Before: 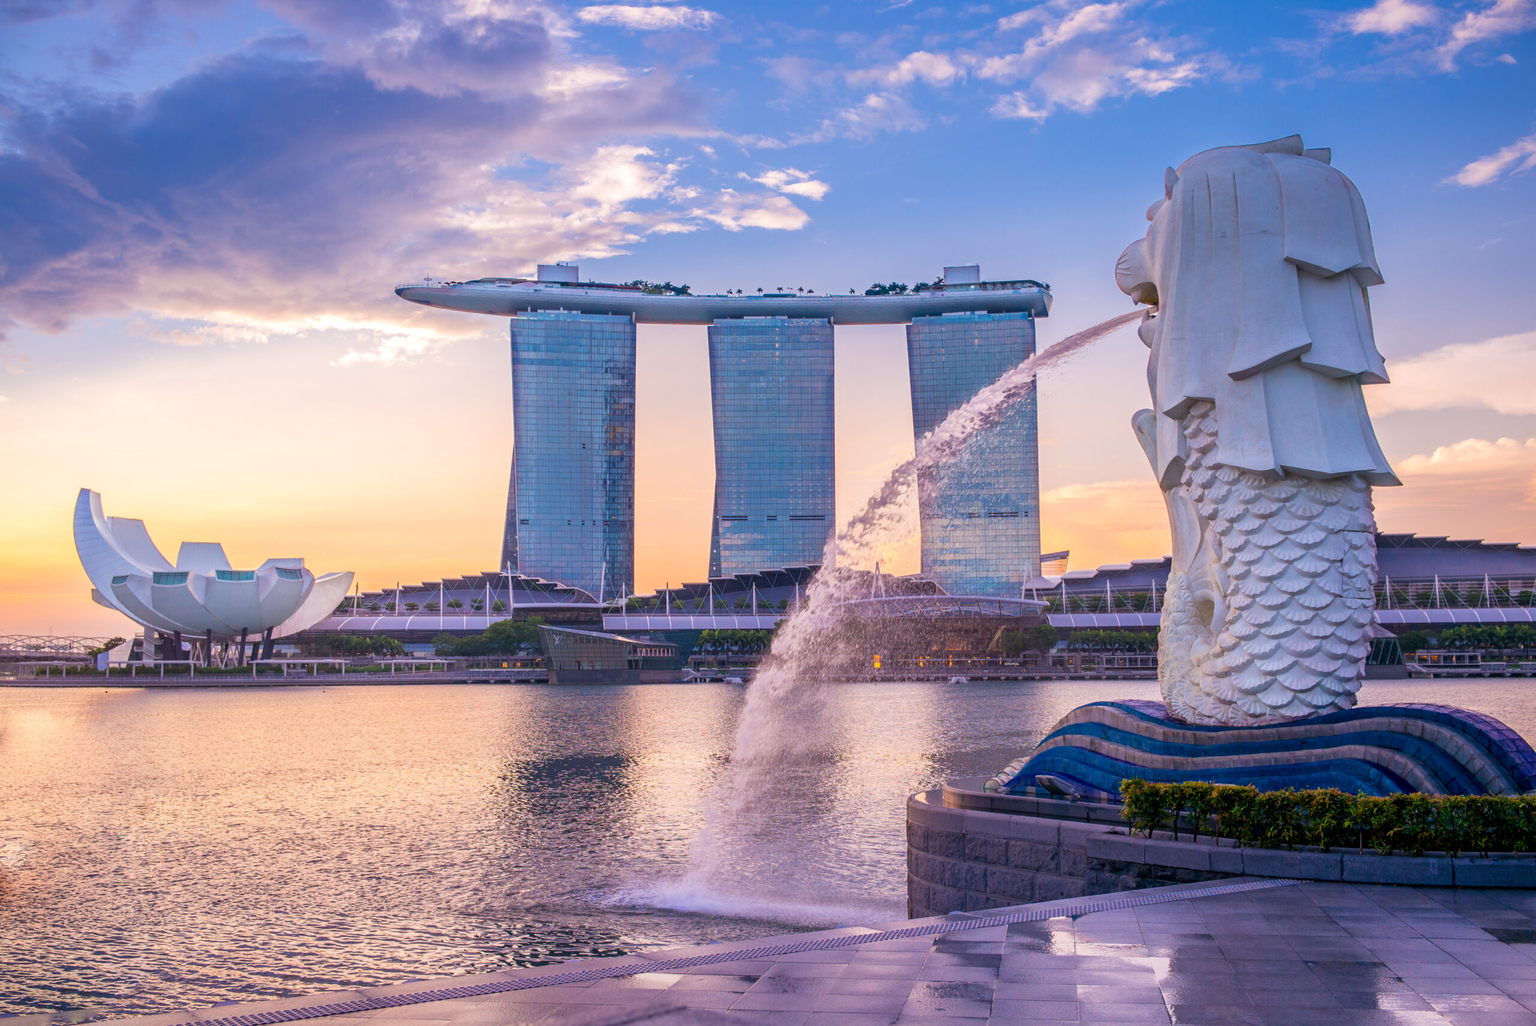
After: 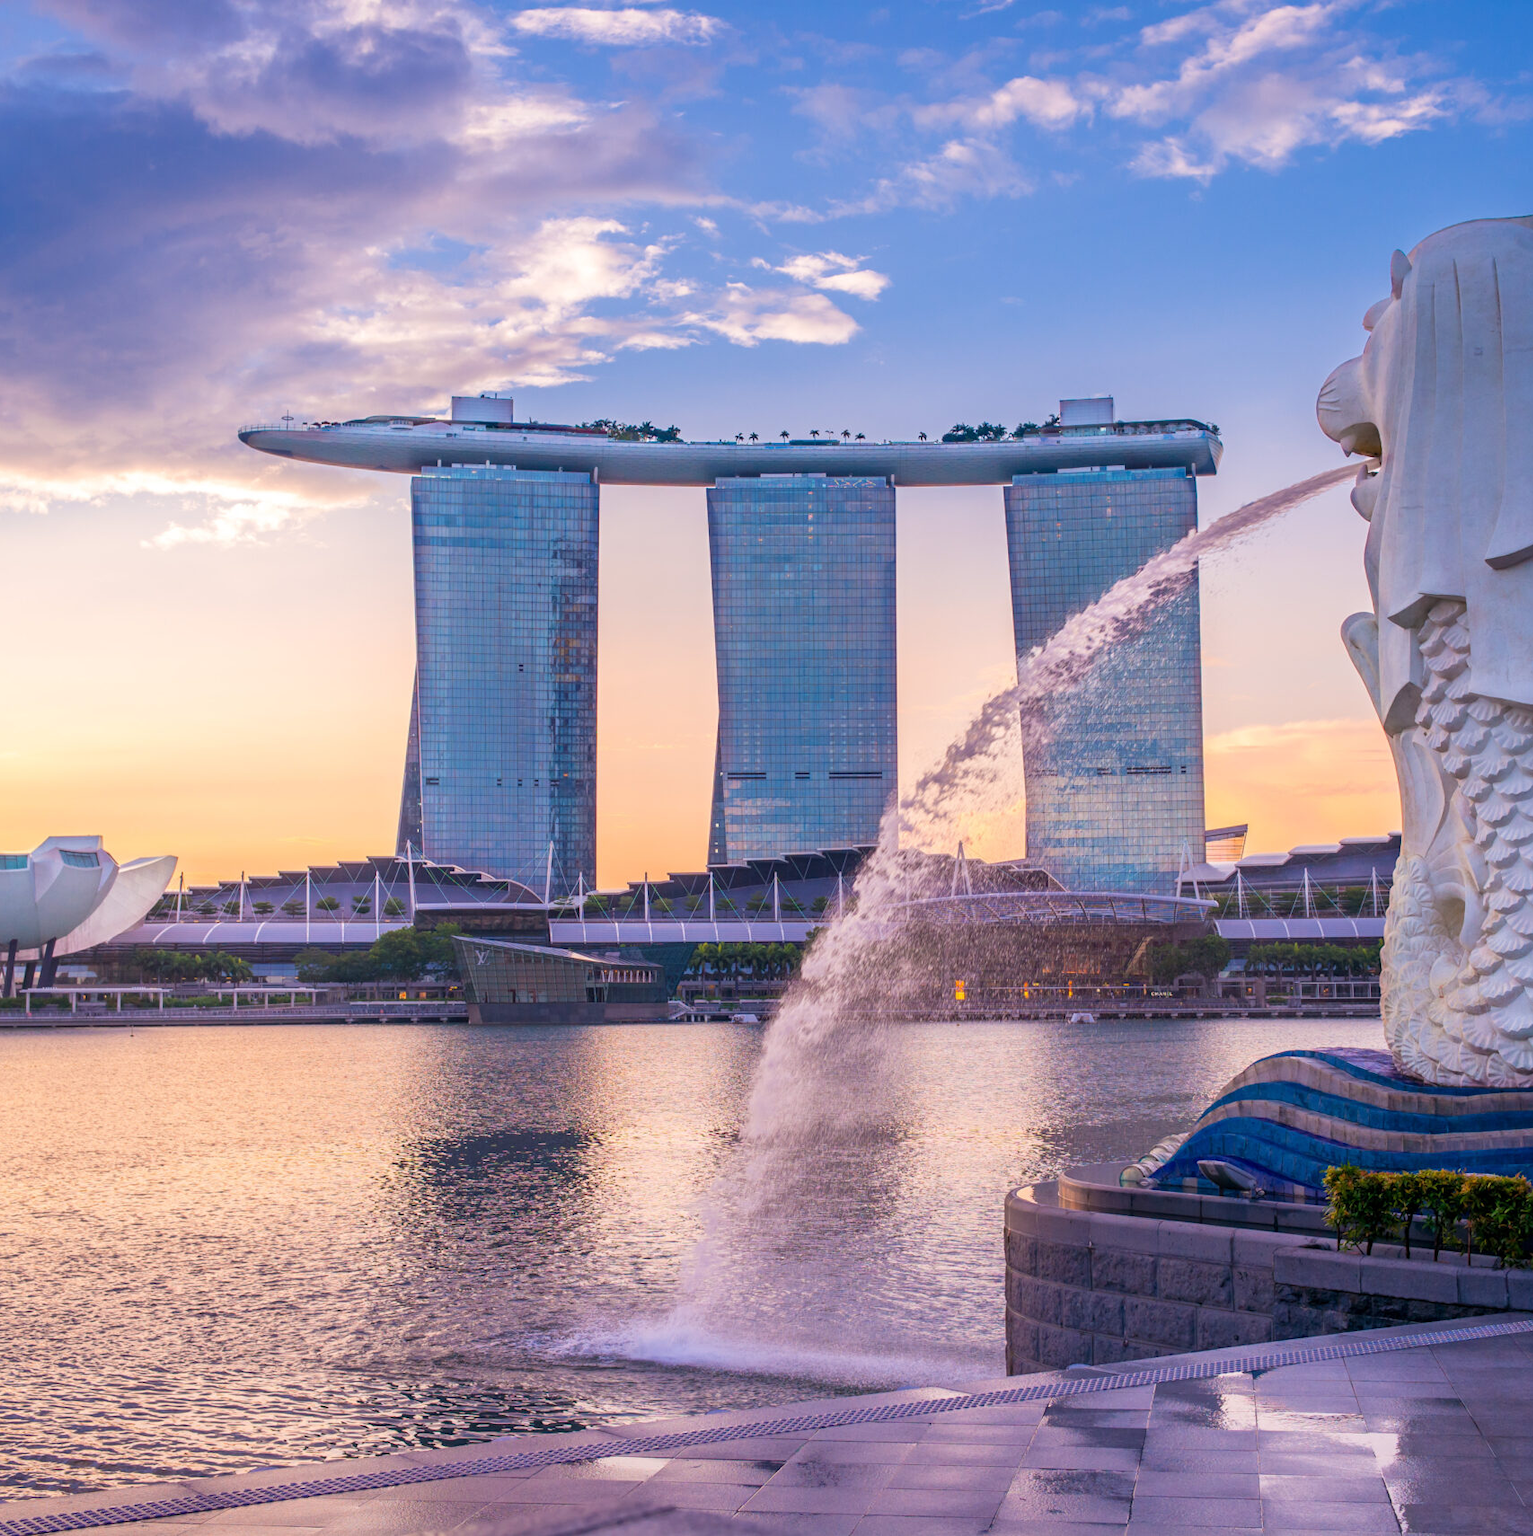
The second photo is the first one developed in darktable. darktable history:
crop and rotate: left 15.374%, right 17.936%
